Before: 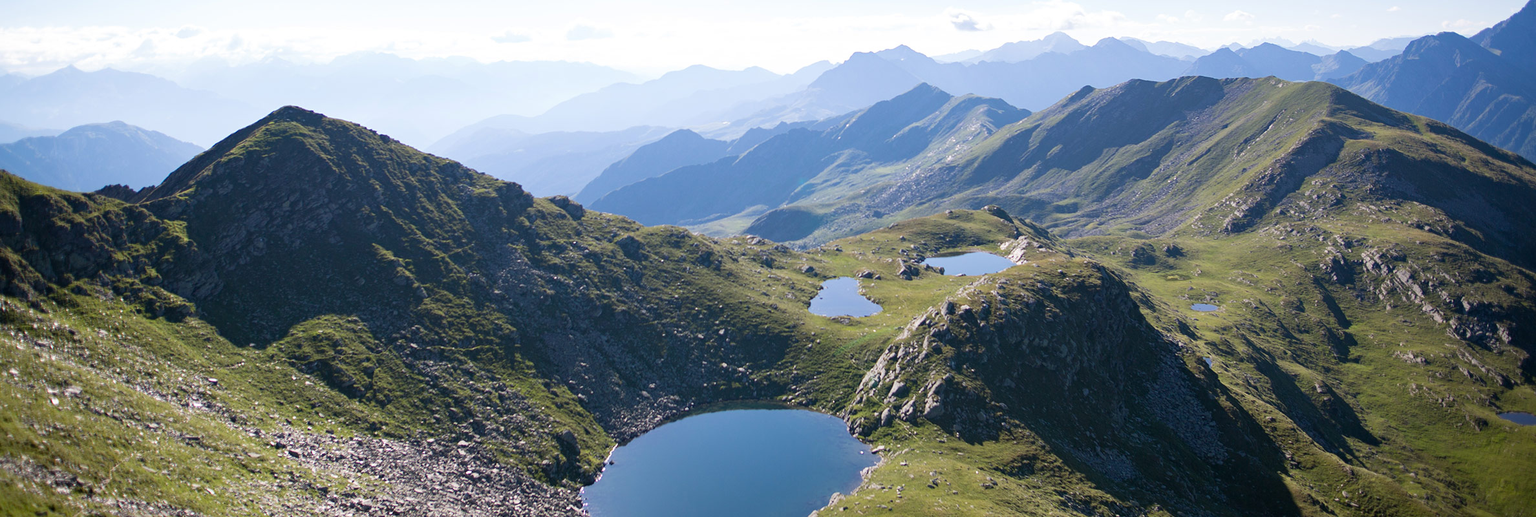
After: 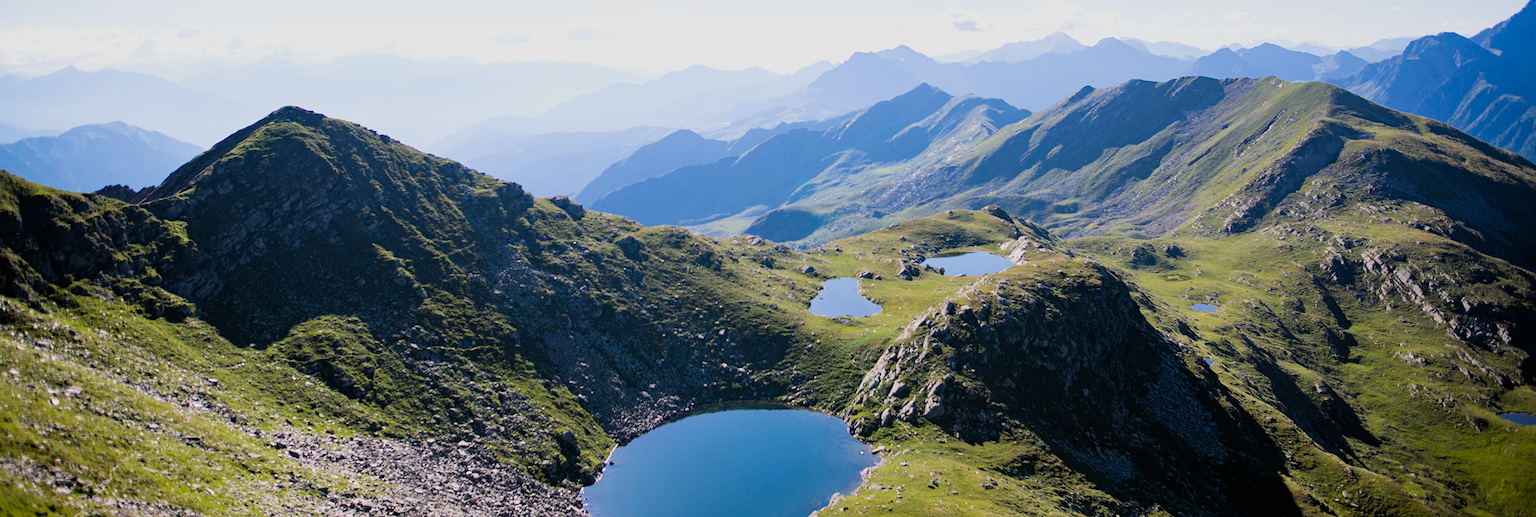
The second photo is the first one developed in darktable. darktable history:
filmic rgb: black relative exposure -7.75 EV, white relative exposure 4.4 EV, threshold 3 EV, hardness 3.76, latitude 38.11%, contrast 0.966, highlights saturation mix 10%, shadows ↔ highlights balance 4.59%, color science v4 (2020), enable highlight reconstruction true
tone equalizer: -8 EV -0.417 EV, -7 EV -0.389 EV, -6 EV -0.333 EV, -5 EV -0.222 EV, -3 EV 0.222 EV, -2 EV 0.333 EV, -1 EV 0.389 EV, +0 EV 0.417 EV, edges refinement/feathering 500, mask exposure compensation -1.57 EV, preserve details no
